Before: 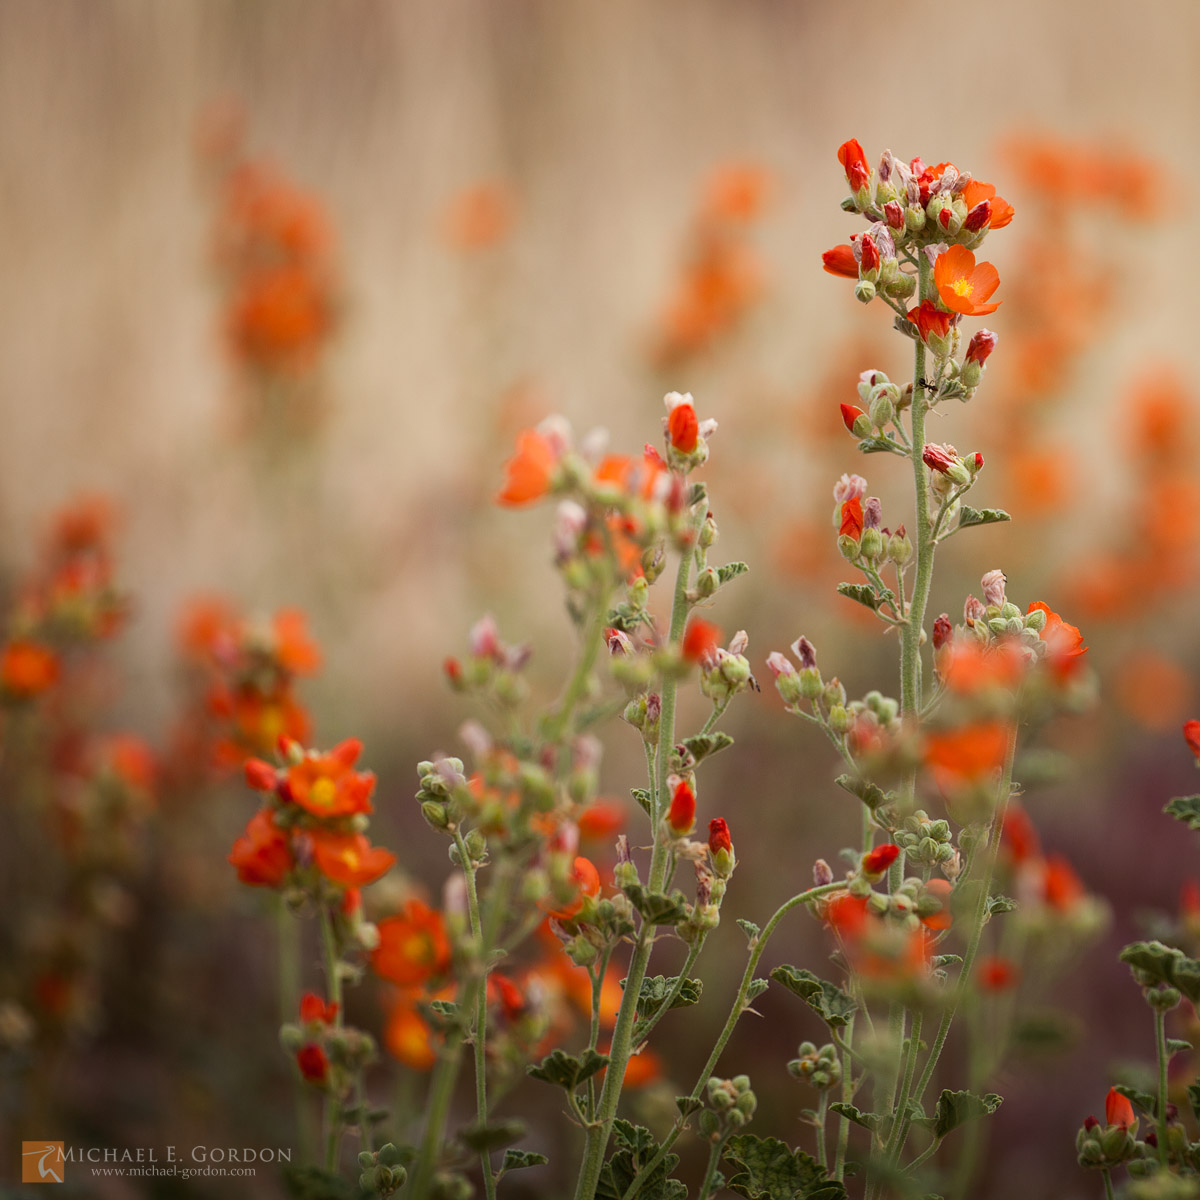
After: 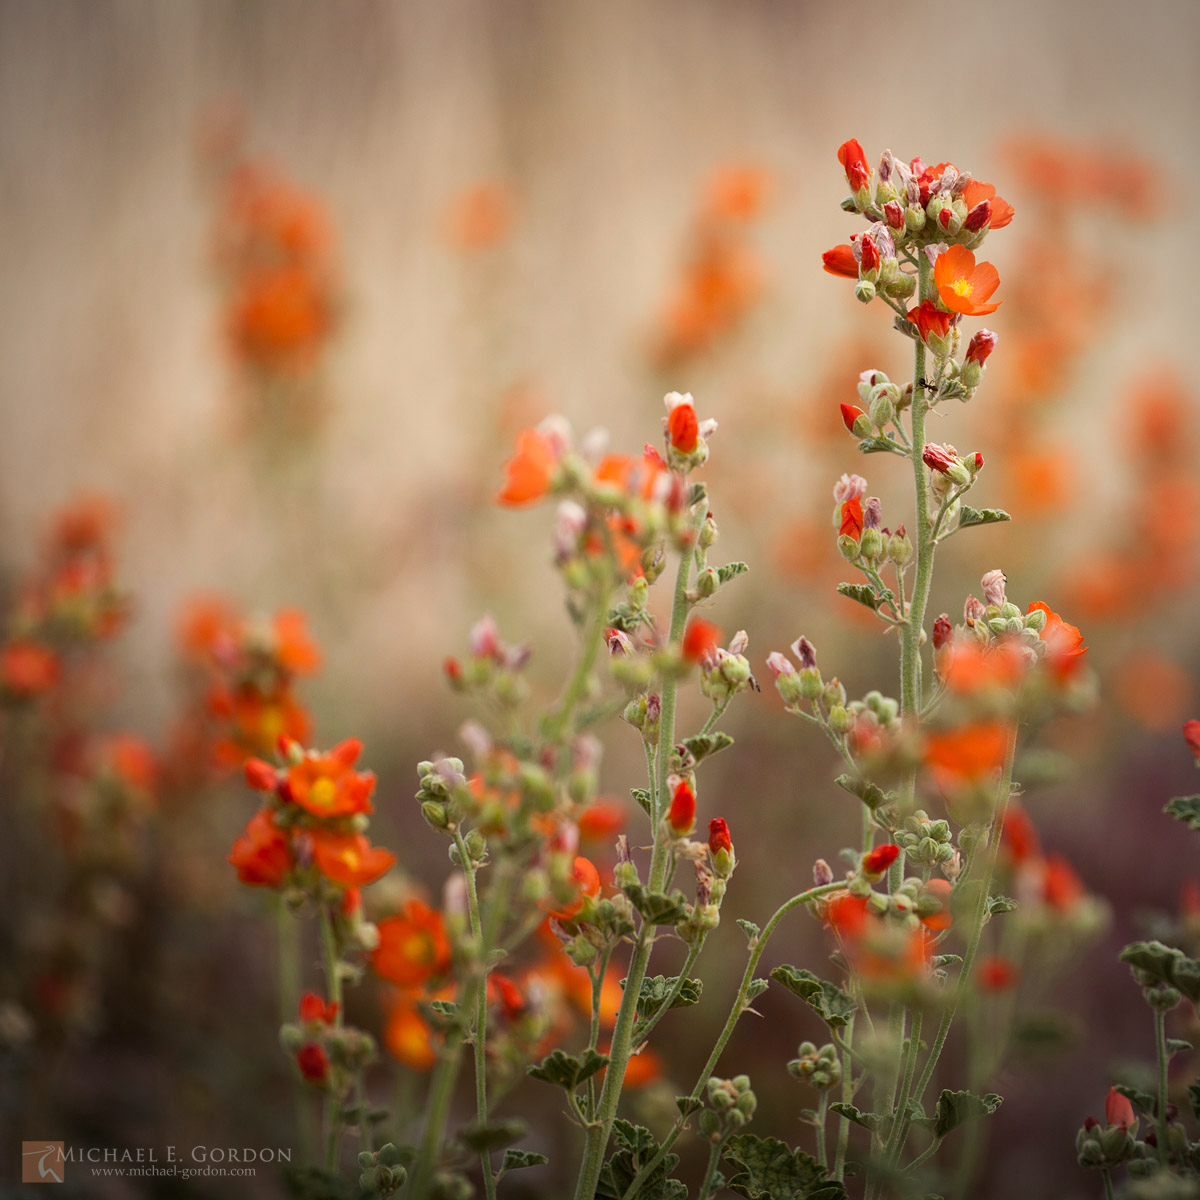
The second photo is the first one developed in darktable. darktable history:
exposure: black level correction 0.001, exposure 0.14 EV, compensate highlight preservation false
vignetting: fall-off radius 70%, automatic ratio true
